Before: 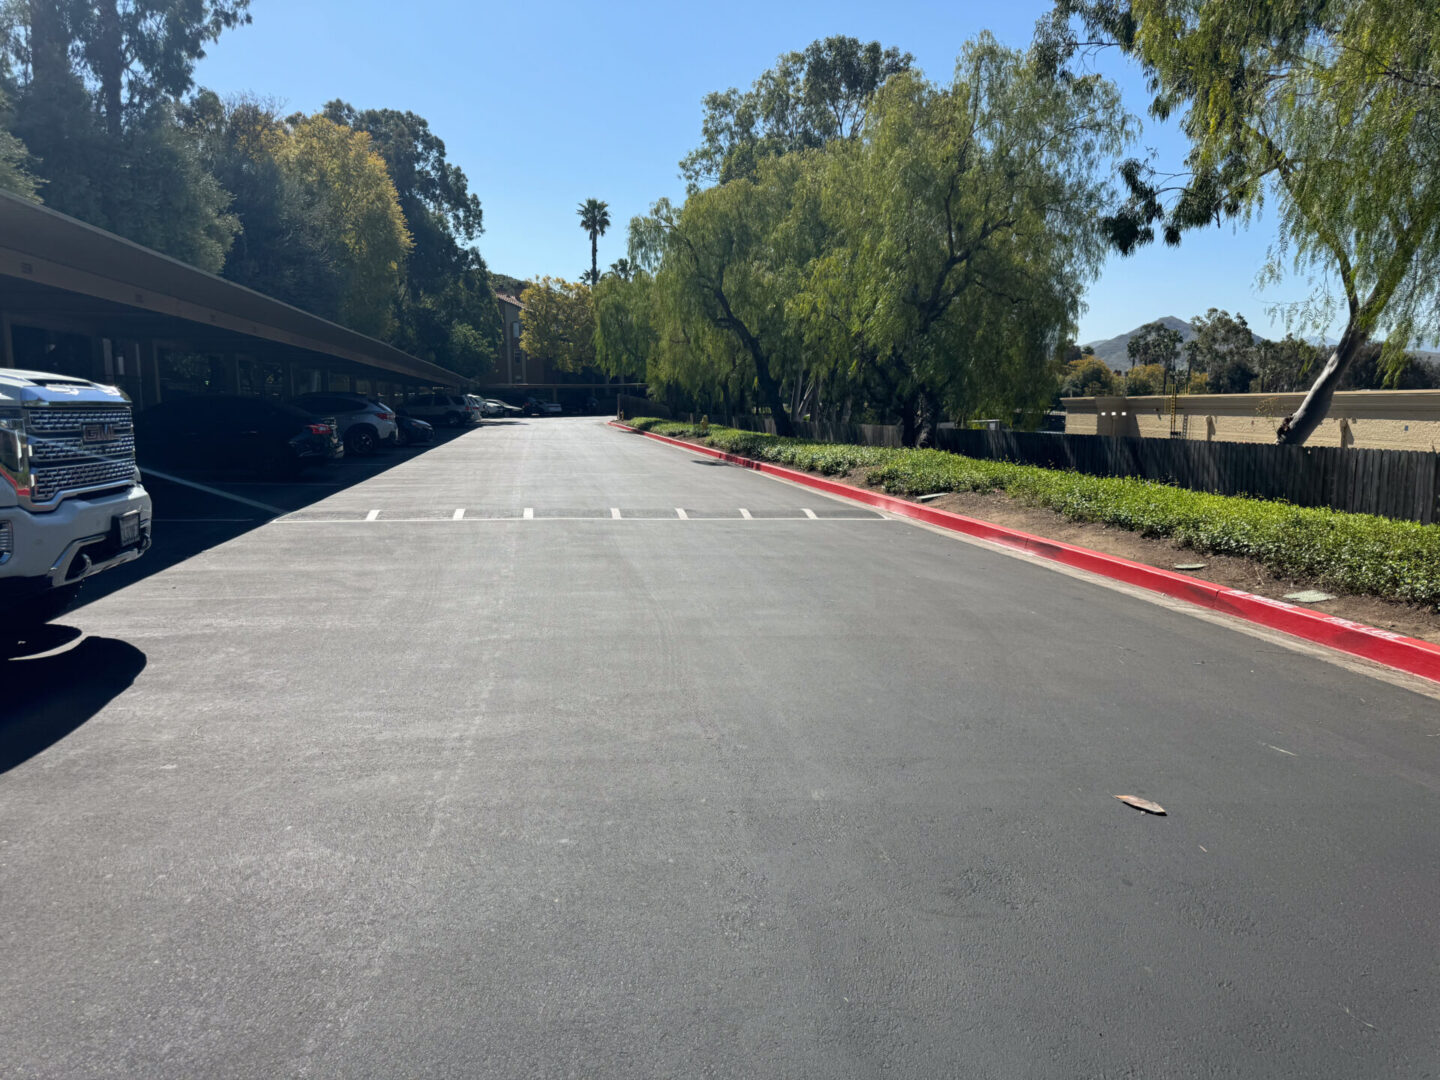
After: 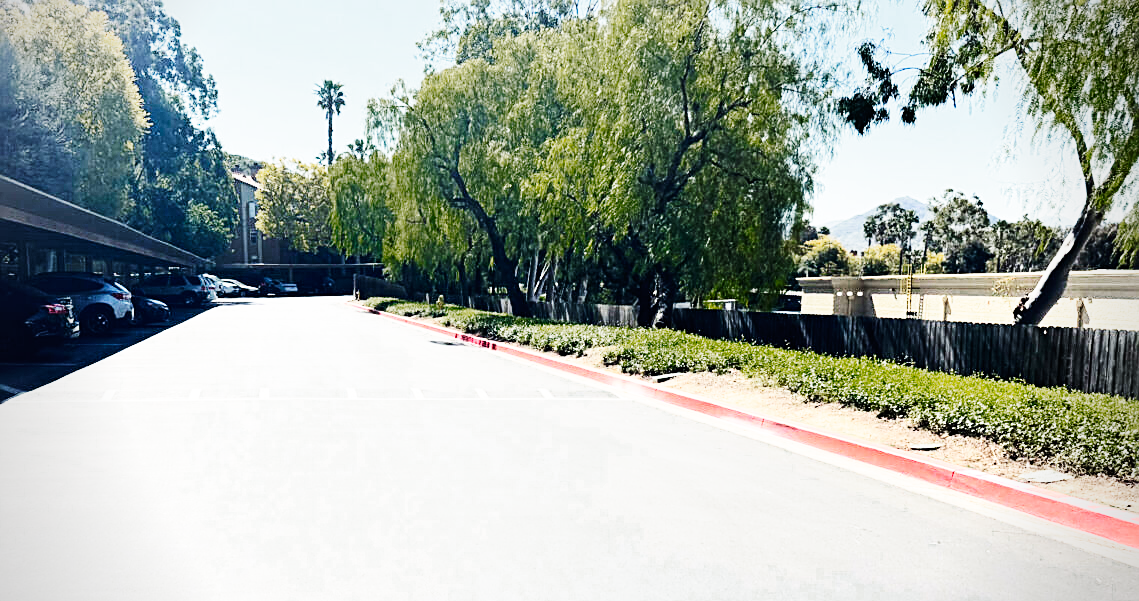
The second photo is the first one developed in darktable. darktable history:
base curve: curves: ch0 [(0, 0) (0.007, 0.004) (0.027, 0.03) (0.046, 0.07) (0.207, 0.54) (0.442, 0.872) (0.673, 0.972) (1, 1)], preserve colors none
crop: left 18.355%, top 11.127%, right 2.525%, bottom 33.166%
color zones: curves: ch0 [(0.25, 0.5) (0.347, 0.092) (0.75, 0.5)]; ch1 [(0.25, 0.5) (0.33, 0.51) (0.75, 0.5)]
sharpen: on, module defaults
tone equalizer: -7 EV 0.161 EV, -6 EV 0.618 EV, -5 EV 1.18 EV, -4 EV 1.33 EV, -3 EV 1.15 EV, -2 EV 0.6 EV, -1 EV 0.159 EV, edges refinement/feathering 500, mask exposure compensation -1.57 EV, preserve details no
vignetting: on, module defaults
